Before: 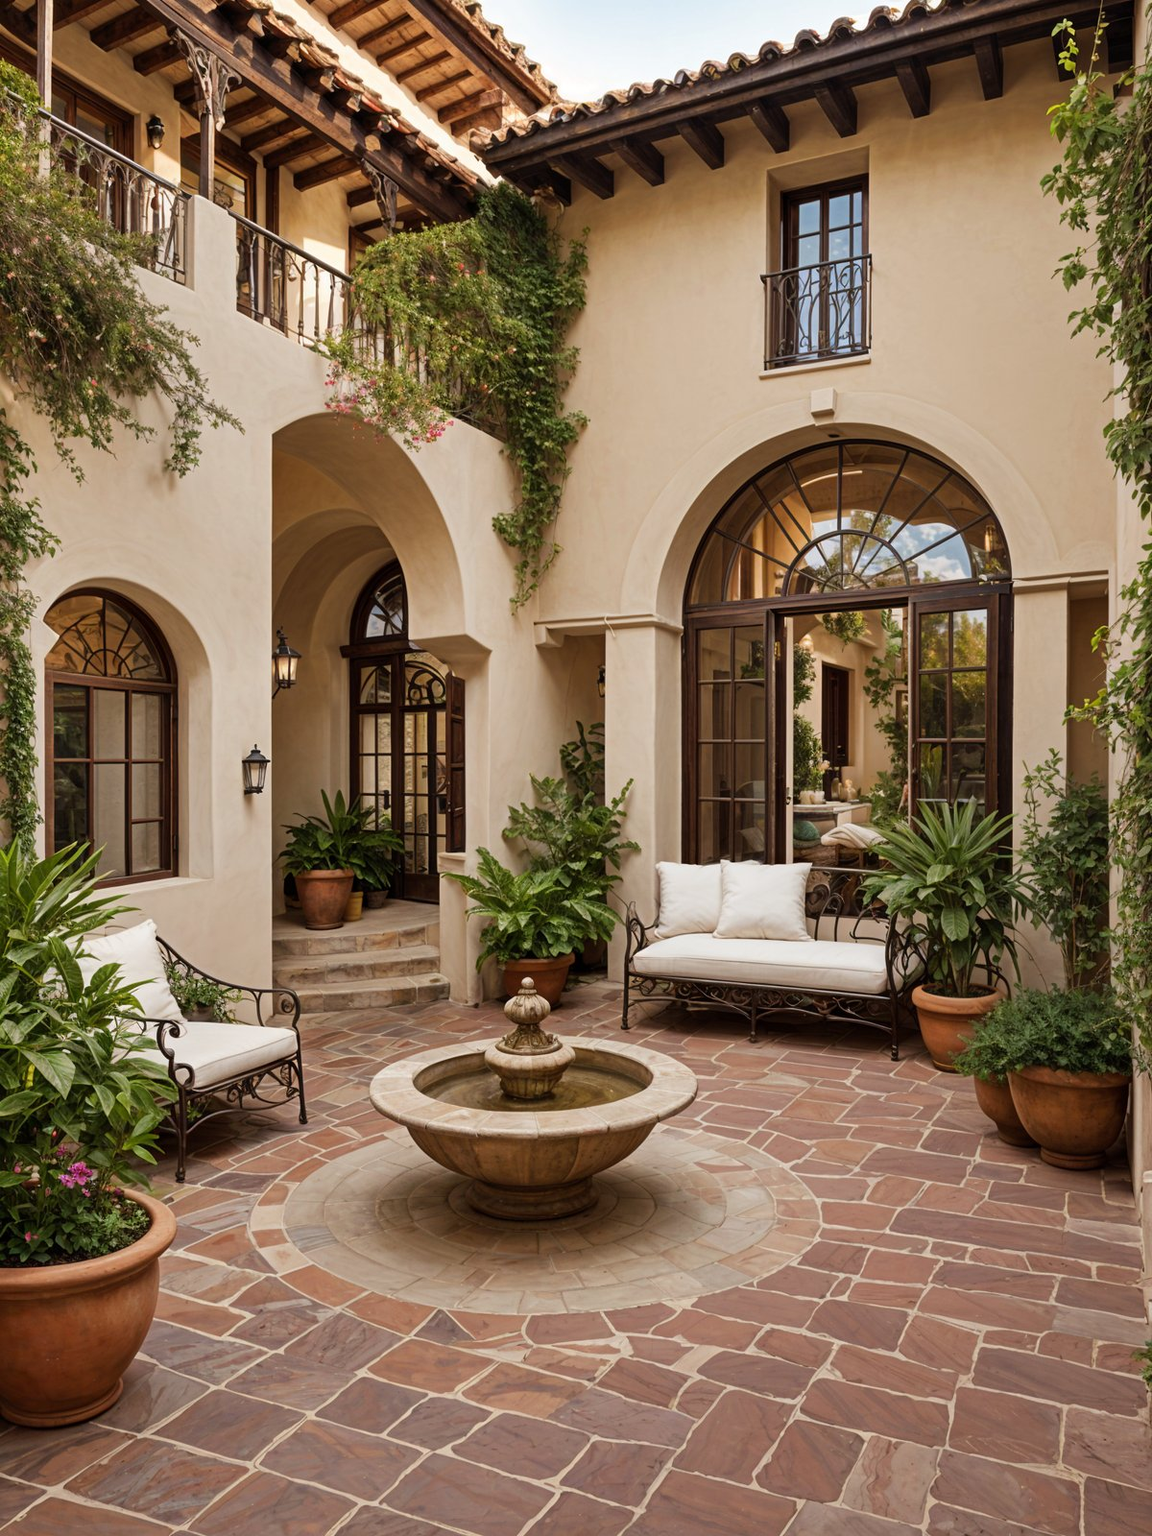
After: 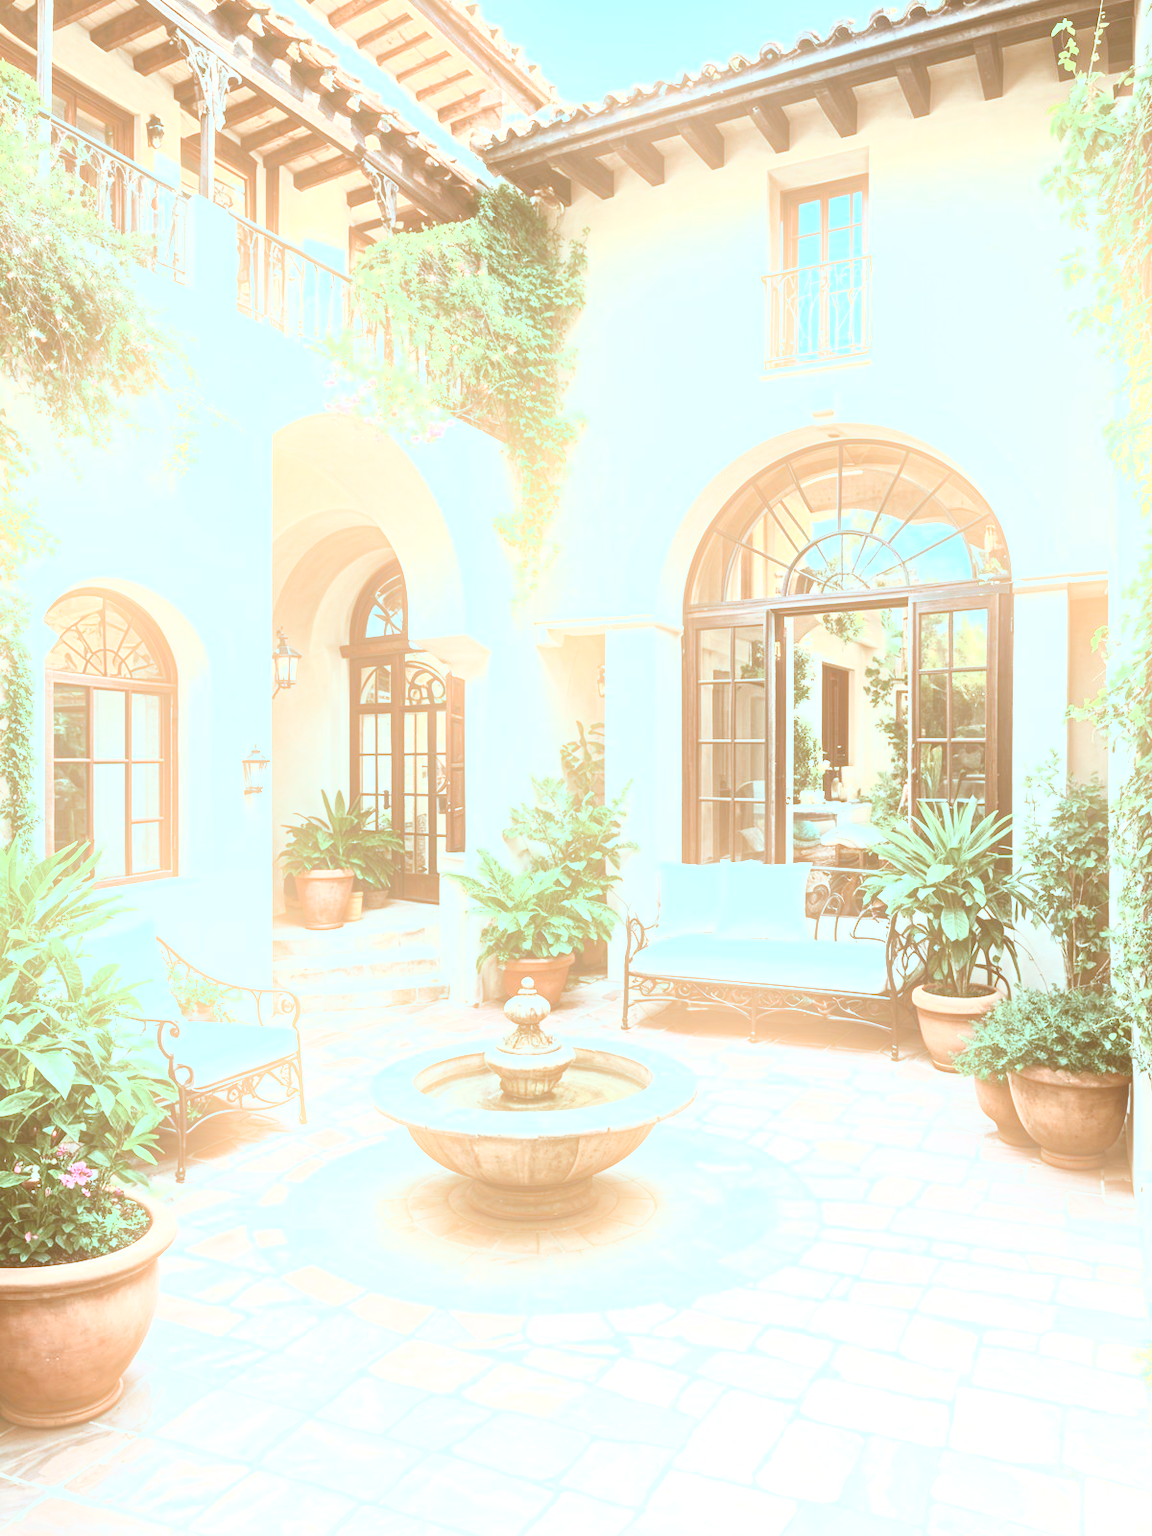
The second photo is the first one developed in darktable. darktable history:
bloom: on, module defaults
color correction: highlights a* -14.62, highlights b* -16.22, shadows a* 10.12, shadows b* 29.4
exposure: black level correction 0, exposure 1.379 EV, compensate exposure bias true, compensate highlight preservation false
contrast brightness saturation: contrast 0.57, brightness 0.57, saturation -0.34
